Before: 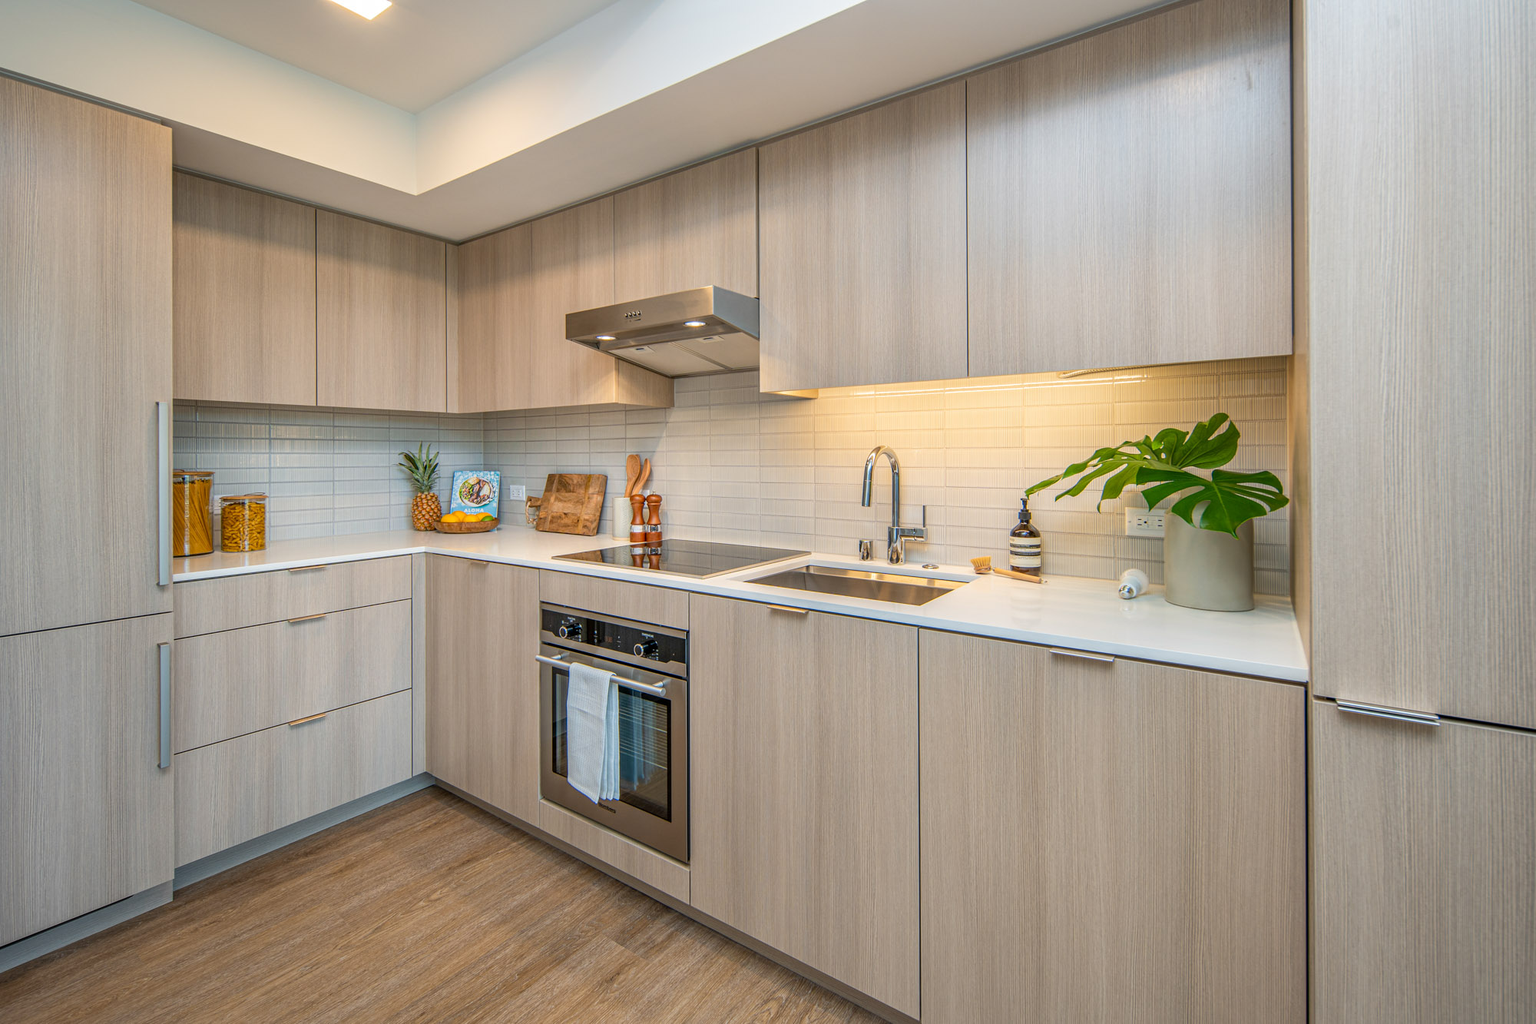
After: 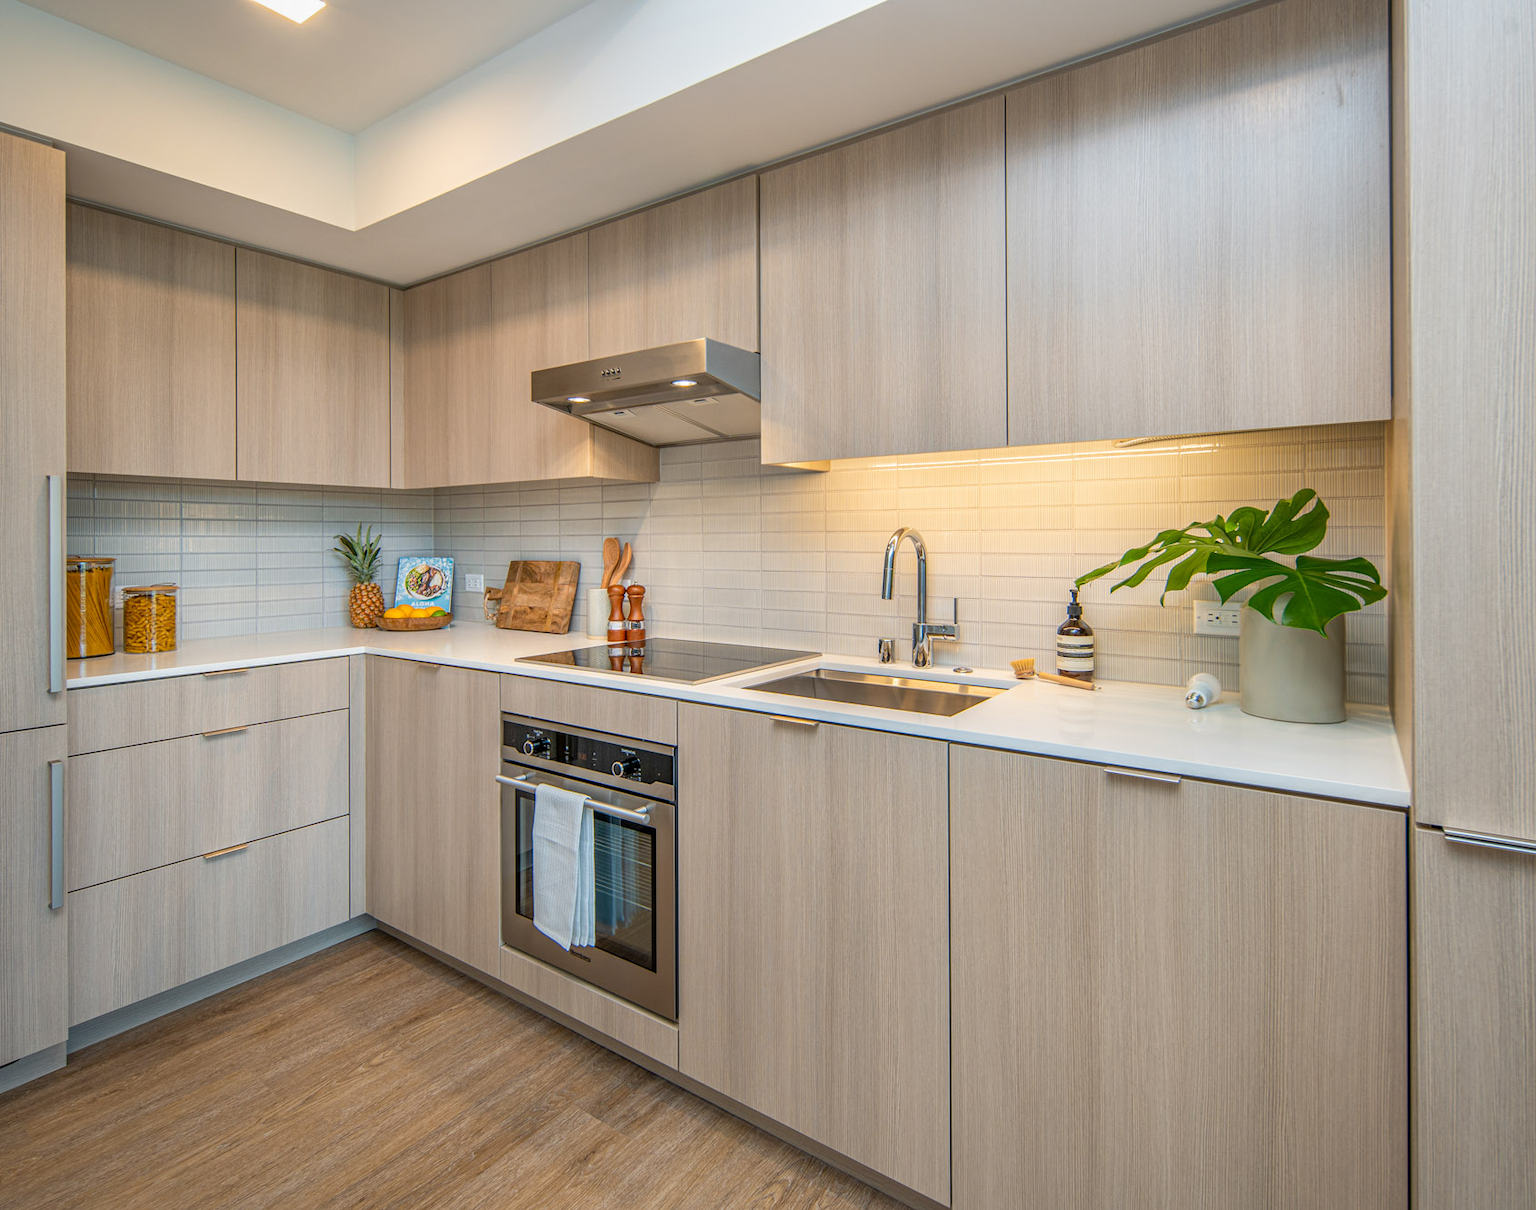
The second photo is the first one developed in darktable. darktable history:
crop: left 7.626%, right 7.855%
vignetting: fall-off radius 82.56%, brightness -0.252, saturation 0.147
